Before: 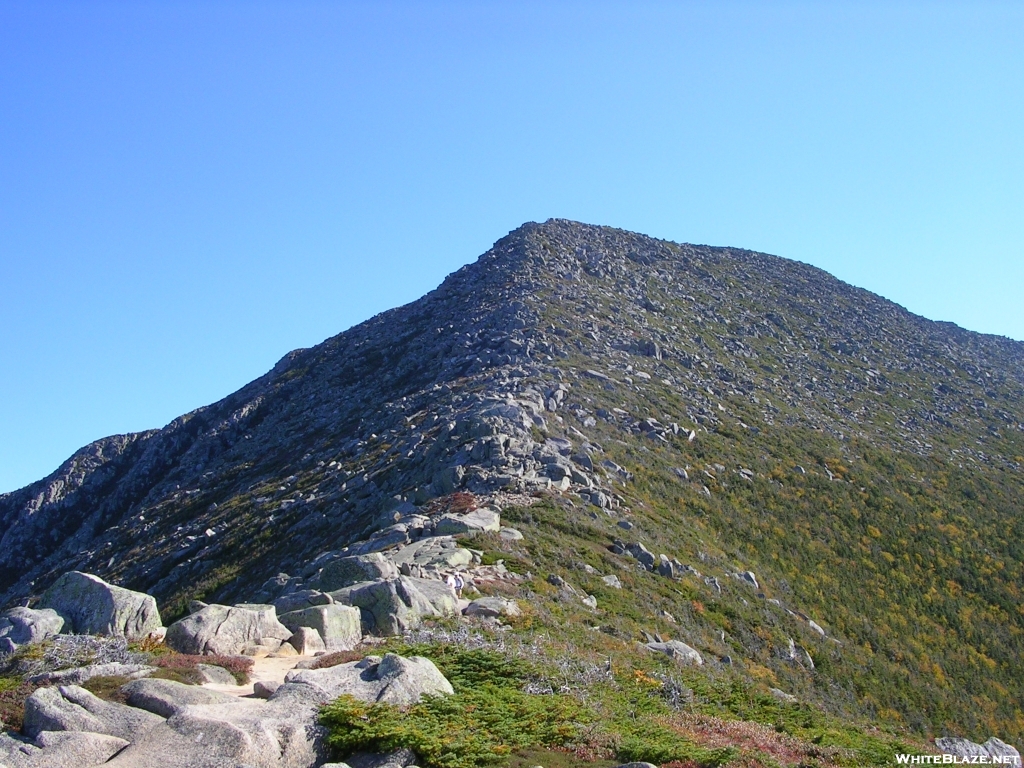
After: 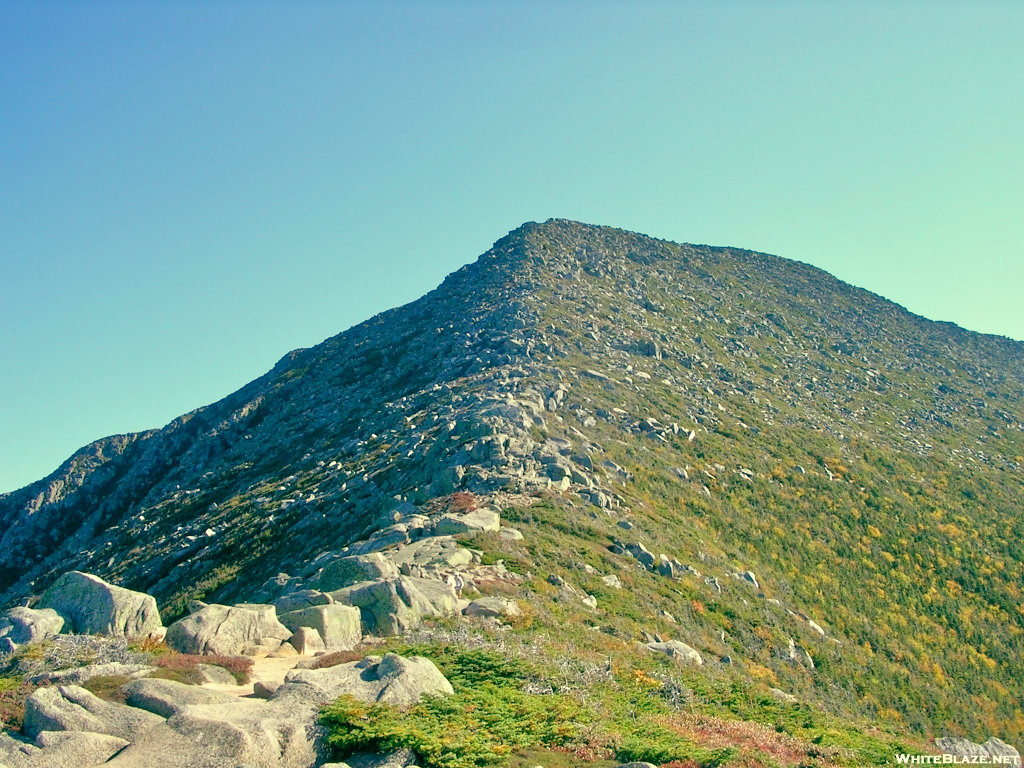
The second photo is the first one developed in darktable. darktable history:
color balance: mode lift, gamma, gain (sRGB), lift [1, 0.69, 1, 1], gamma [1, 1.482, 1, 1], gain [1, 1, 1, 0.802]
tone equalizer: -7 EV 0.15 EV, -6 EV 0.6 EV, -5 EV 1.15 EV, -4 EV 1.33 EV, -3 EV 1.15 EV, -2 EV 0.6 EV, -1 EV 0.15 EV, mask exposure compensation -0.5 EV
